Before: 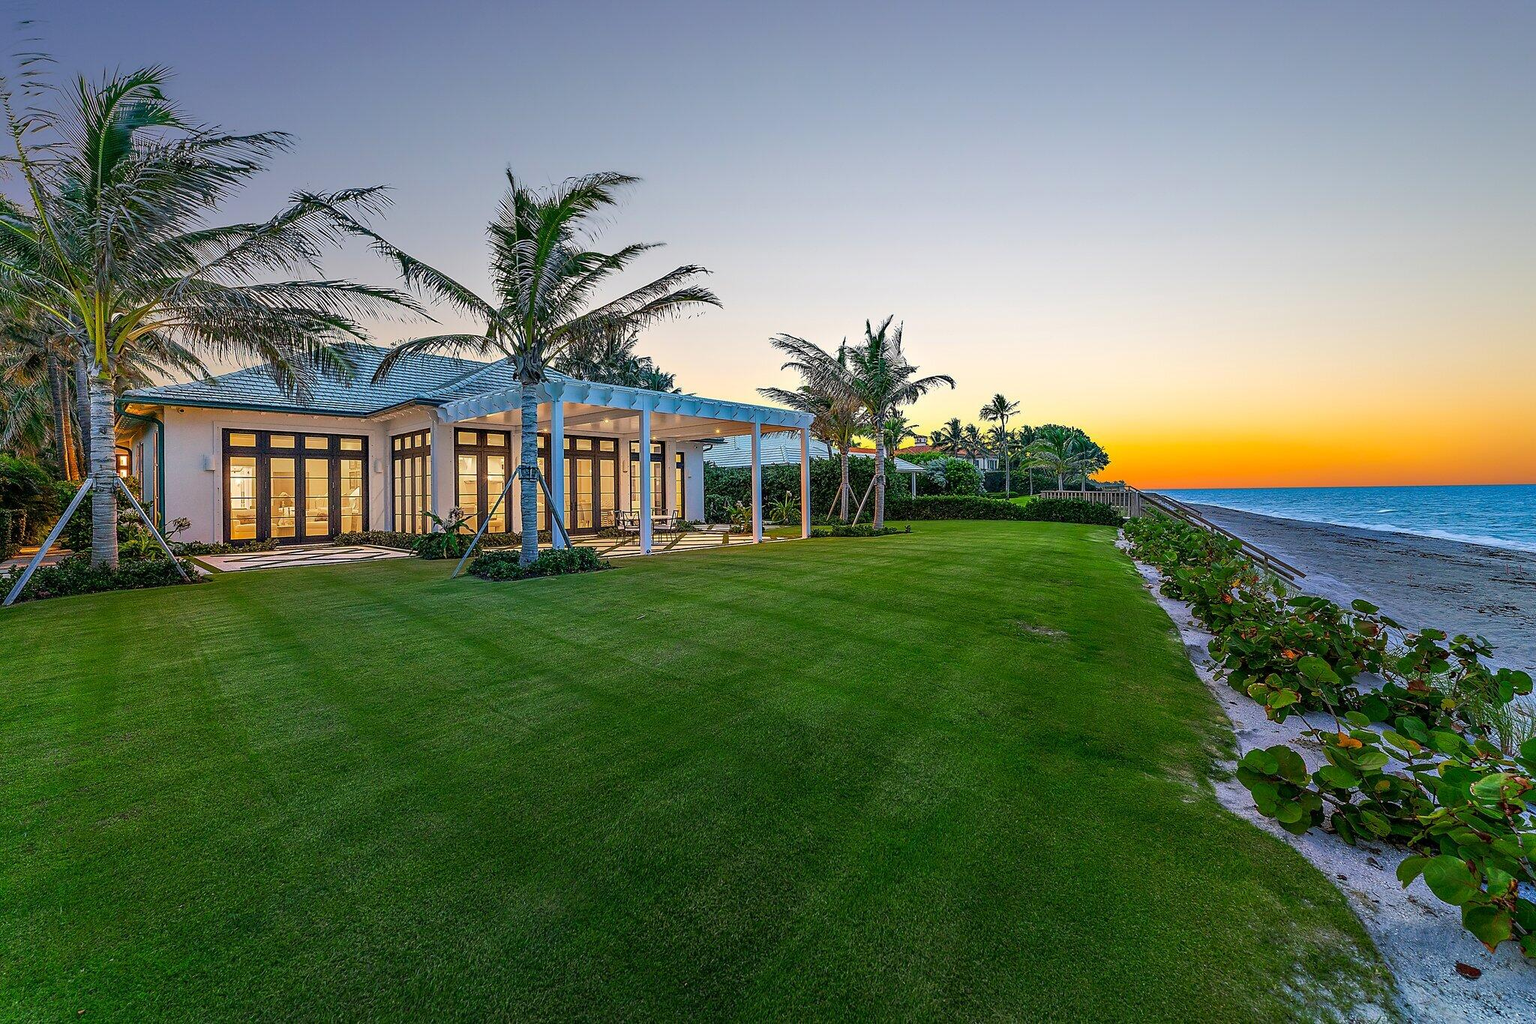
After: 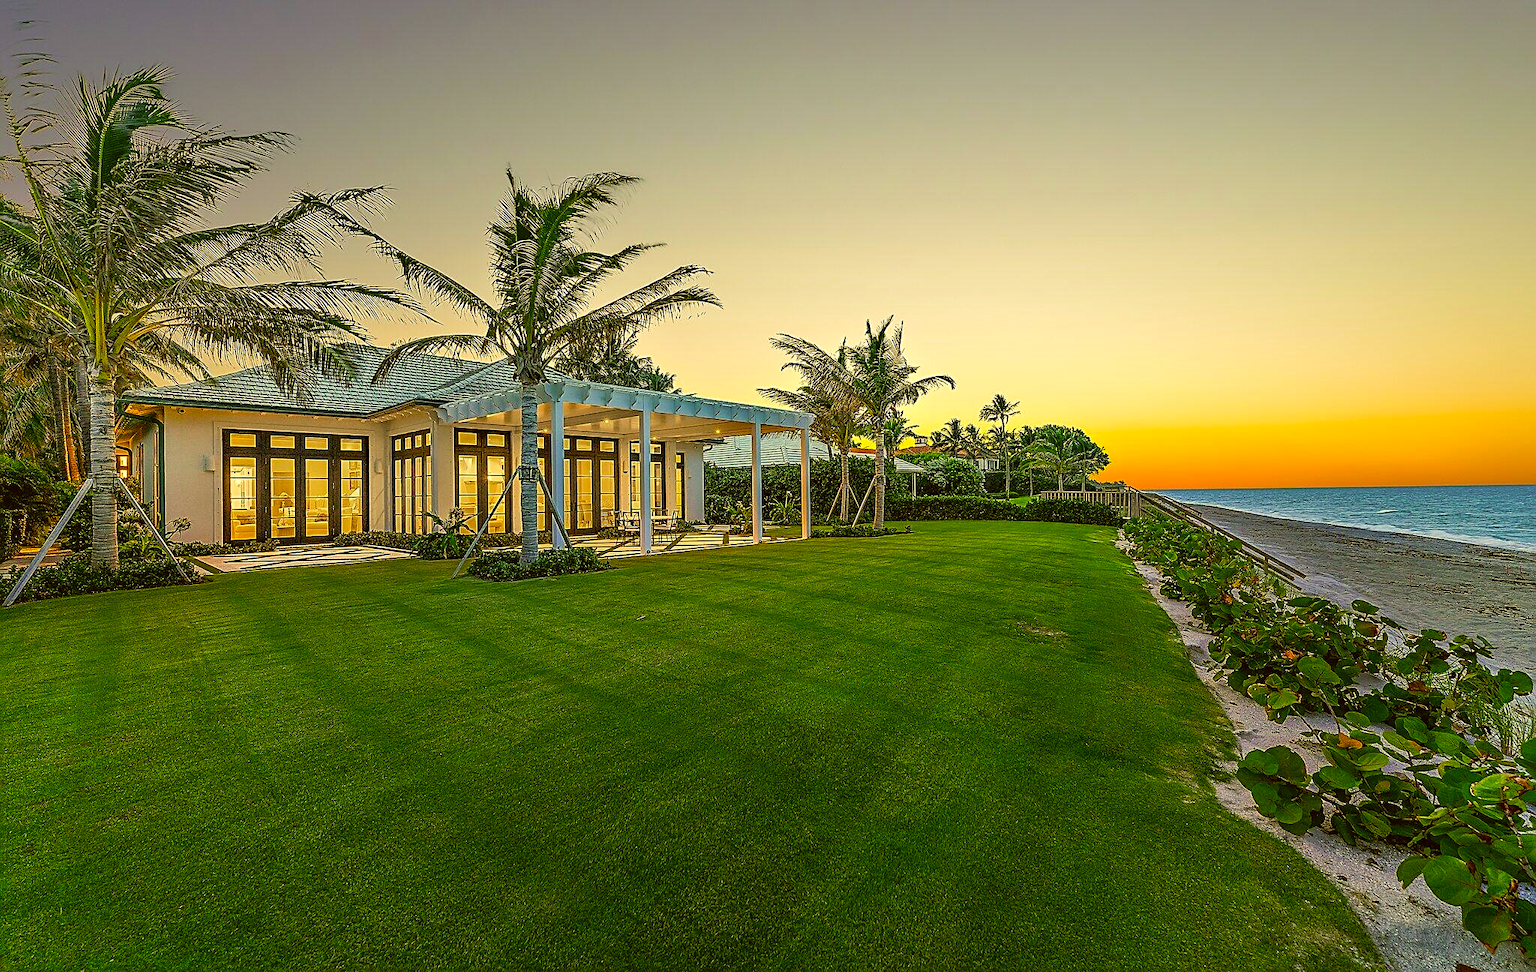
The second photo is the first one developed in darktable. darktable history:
tone equalizer: on, module defaults
sharpen: on, module defaults
crop and rotate: top 0.005%, bottom 5.09%
color correction: highlights a* 0.097, highlights b* 29.77, shadows a* -0.246, shadows b* 21.82
velvia: on, module defaults
